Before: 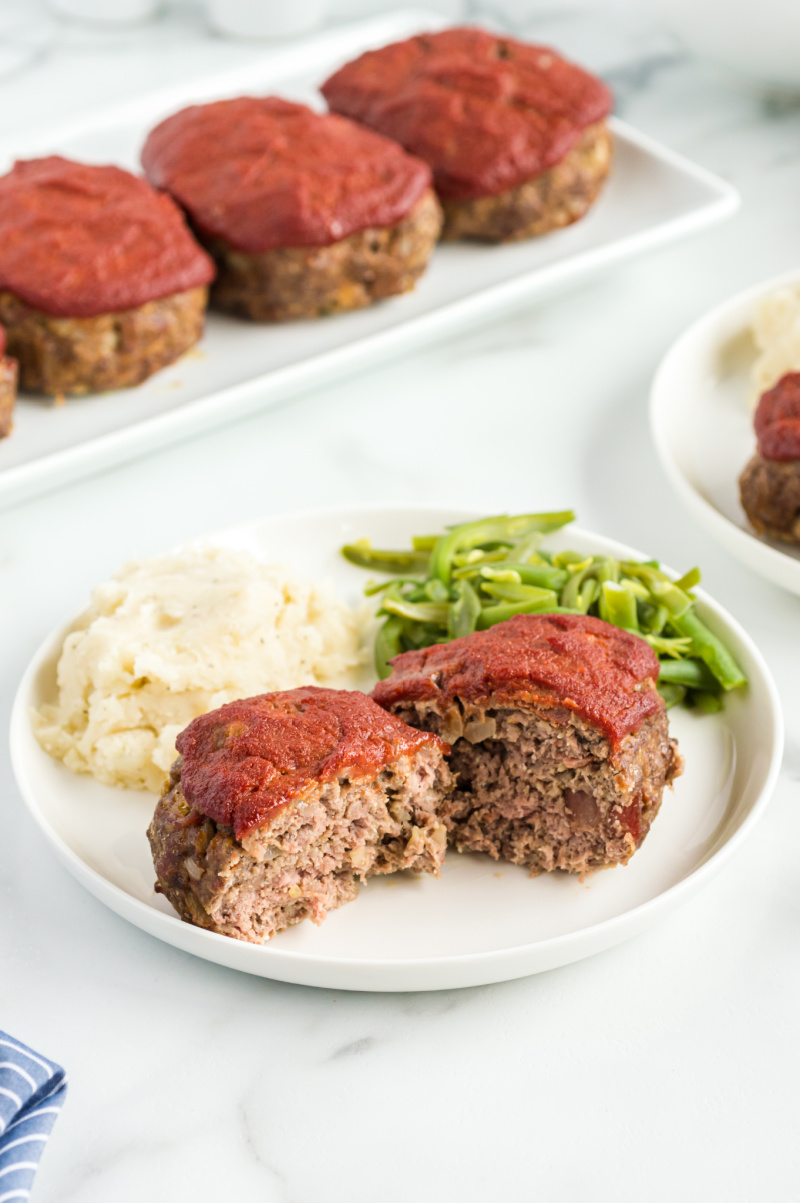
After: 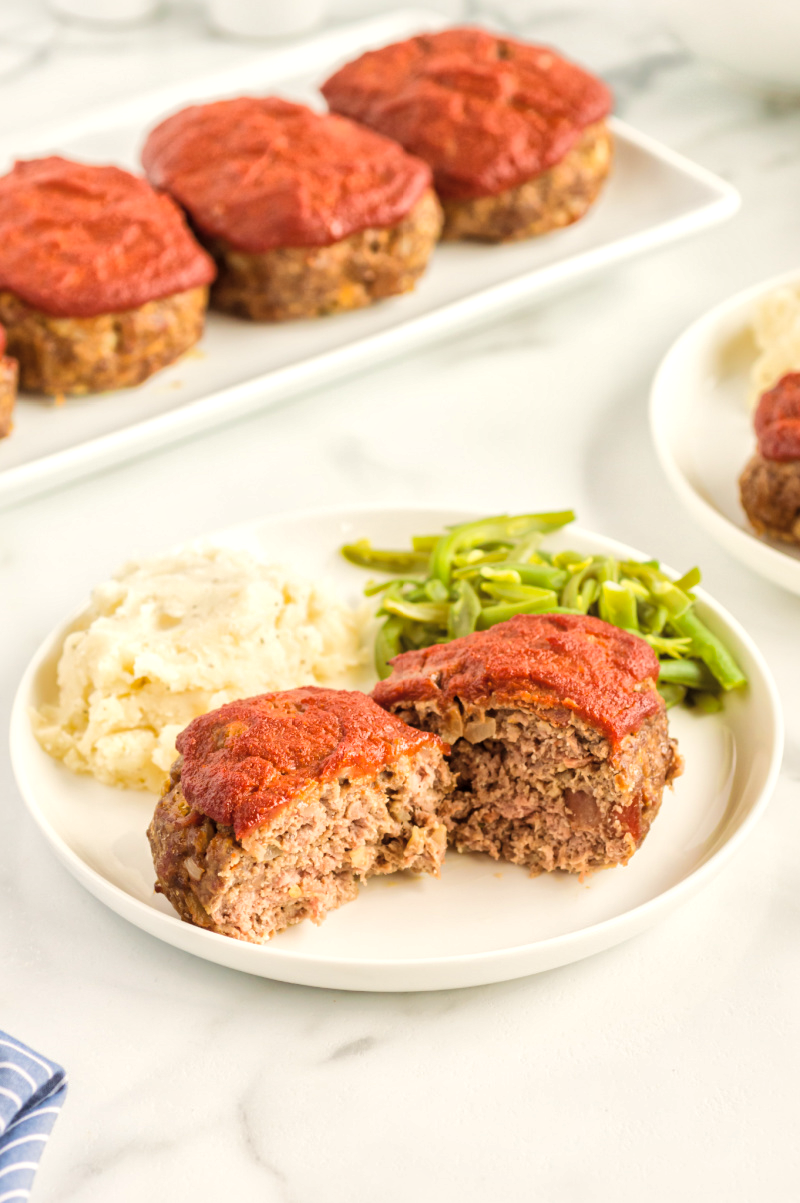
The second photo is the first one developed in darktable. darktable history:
global tonemap: drago (1, 100), detail 1
exposure: black level correction 0, exposure 0.3 EV, compensate highlight preservation false
color balance rgb: shadows lift › chroma 4.41%, shadows lift › hue 27°, power › chroma 2.5%, power › hue 70°, highlights gain › chroma 1%, highlights gain › hue 27°, saturation formula JzAzBz (2021)
